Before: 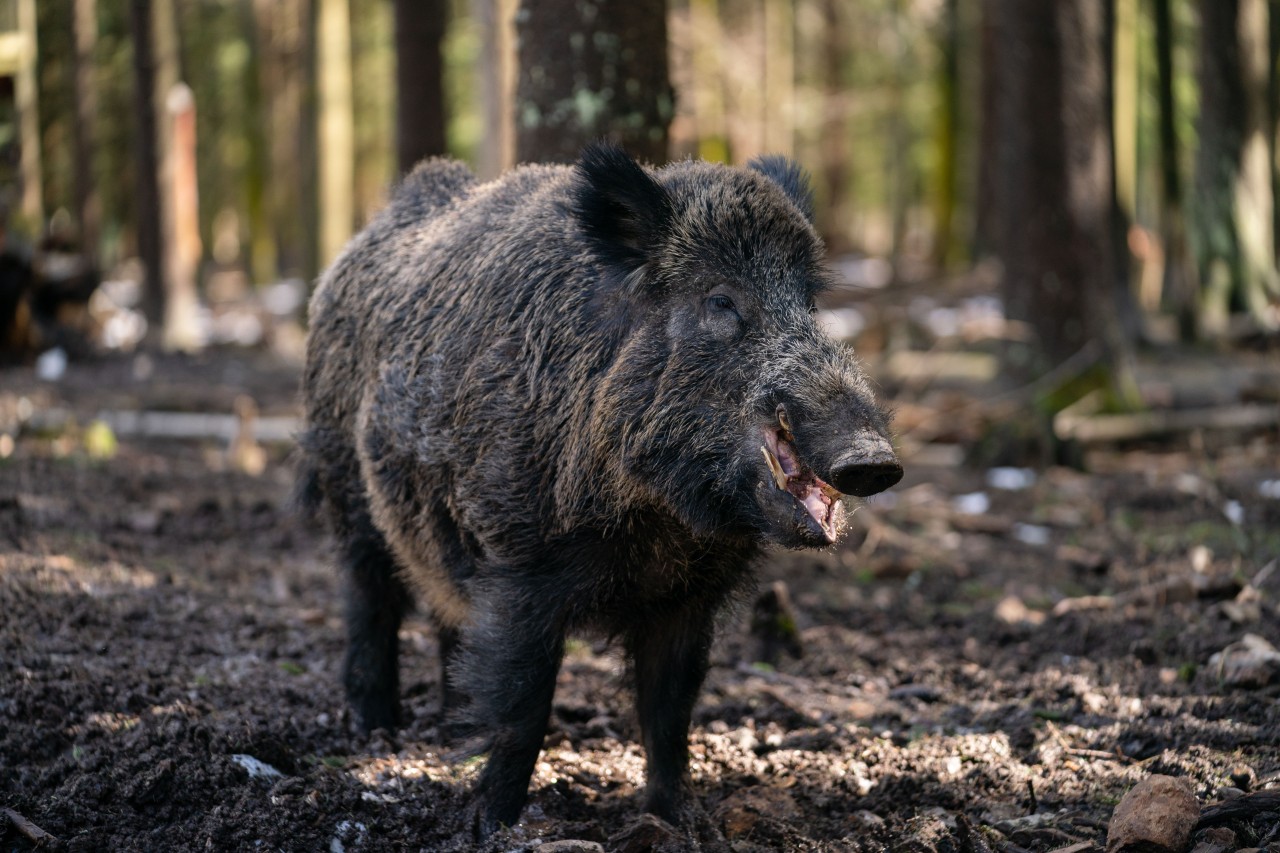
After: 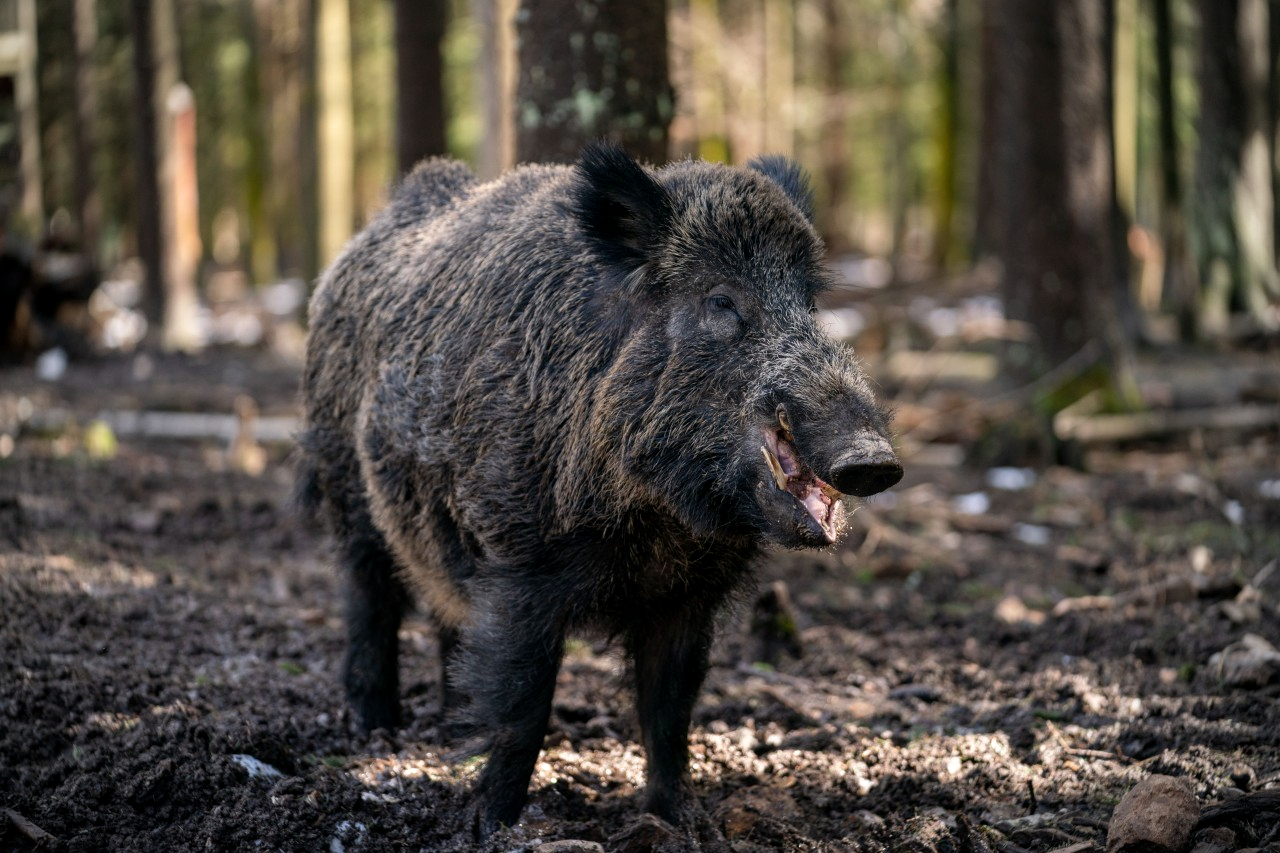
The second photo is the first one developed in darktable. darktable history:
vignetting: fall-off start 79.88%
local contrast: highlights 100%, shadows 100%, detail 120%, midtone range 0.2
